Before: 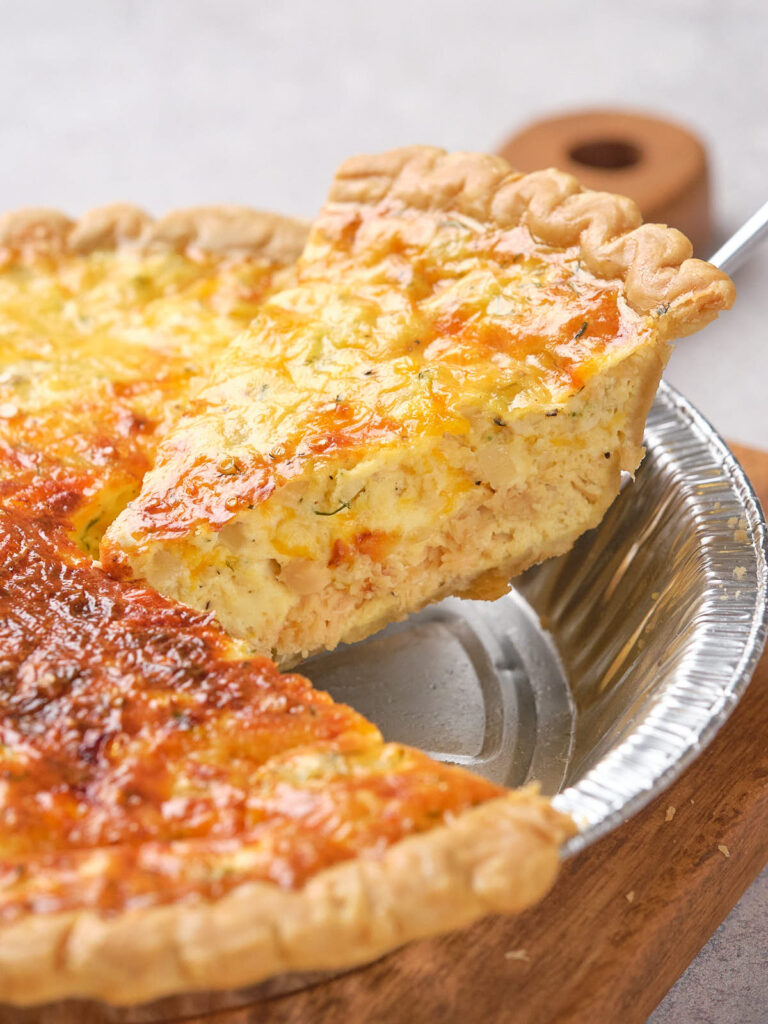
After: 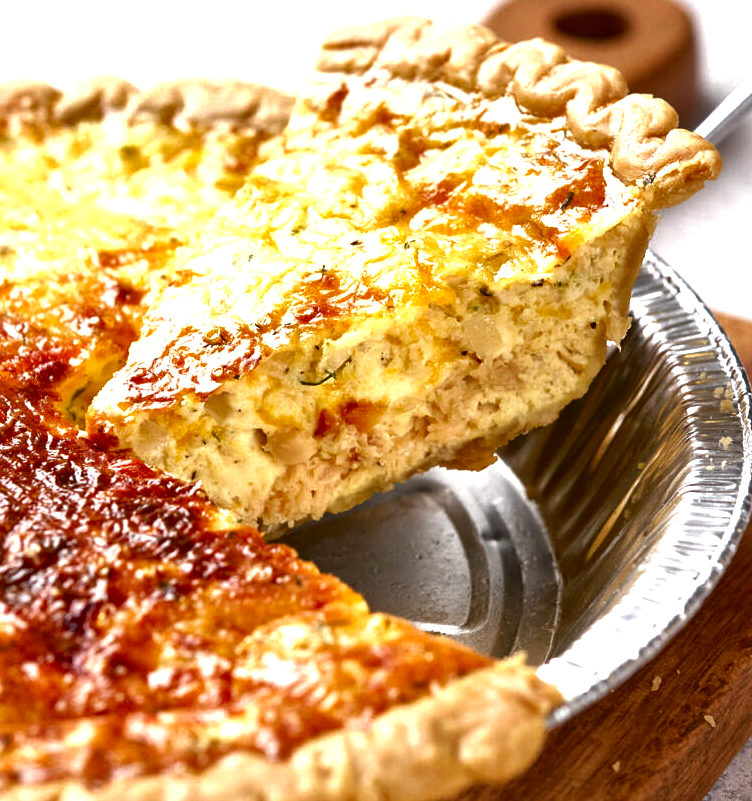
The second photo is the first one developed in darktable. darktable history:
crop and rotate: left 1.827%, top 12.763%, right 0.155%, bottom 8.935%
exposure: black level correction 0, exposure 0.699 EV, compensate highlight preservation false
local contrast: mode bilateral grid, contrast 21, coarseness 50, detail 127%, midtone range 0.2
shadows and highlights: shadows 75.68, highlights -24.54, soften with gaussian
contrast brightness saturation: brightness -0.5
